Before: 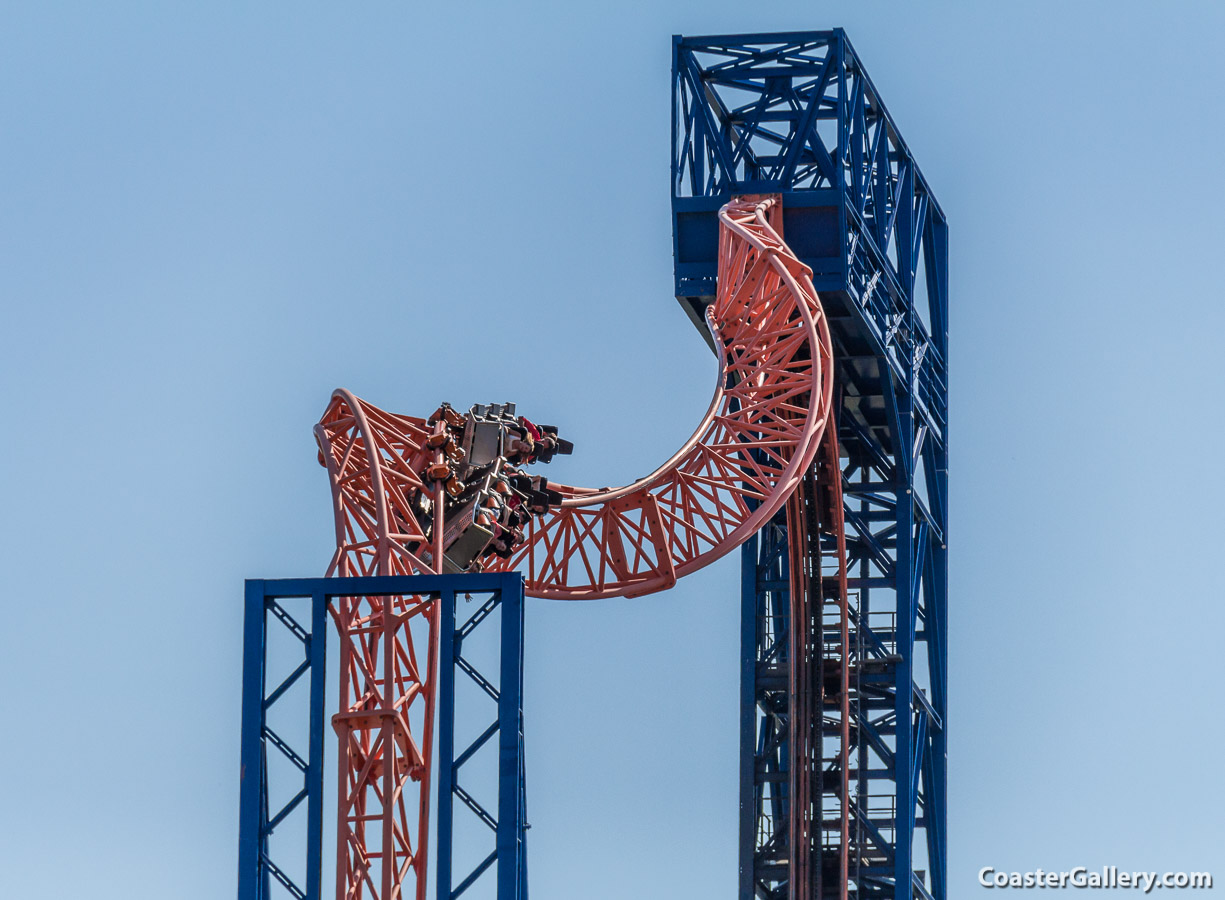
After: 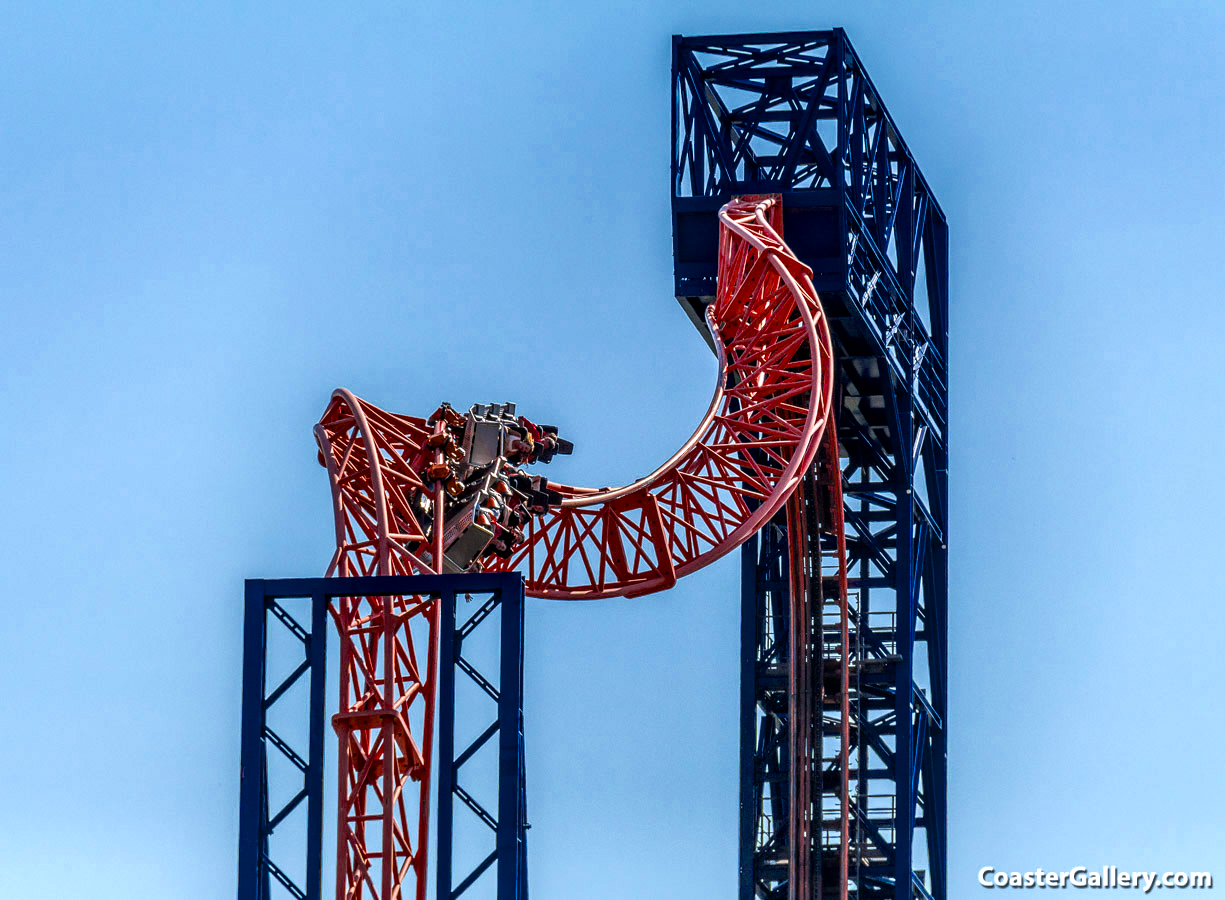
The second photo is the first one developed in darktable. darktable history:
local contrast: detail 130%
color balance rgb: perceptual saturation grading › global saturation 34.151%, perceptual brilliance grading › global brilliance 11.75%, global vibrance 9.609%, contrast 14.845%, saturation formula JzAzBz (2021)
